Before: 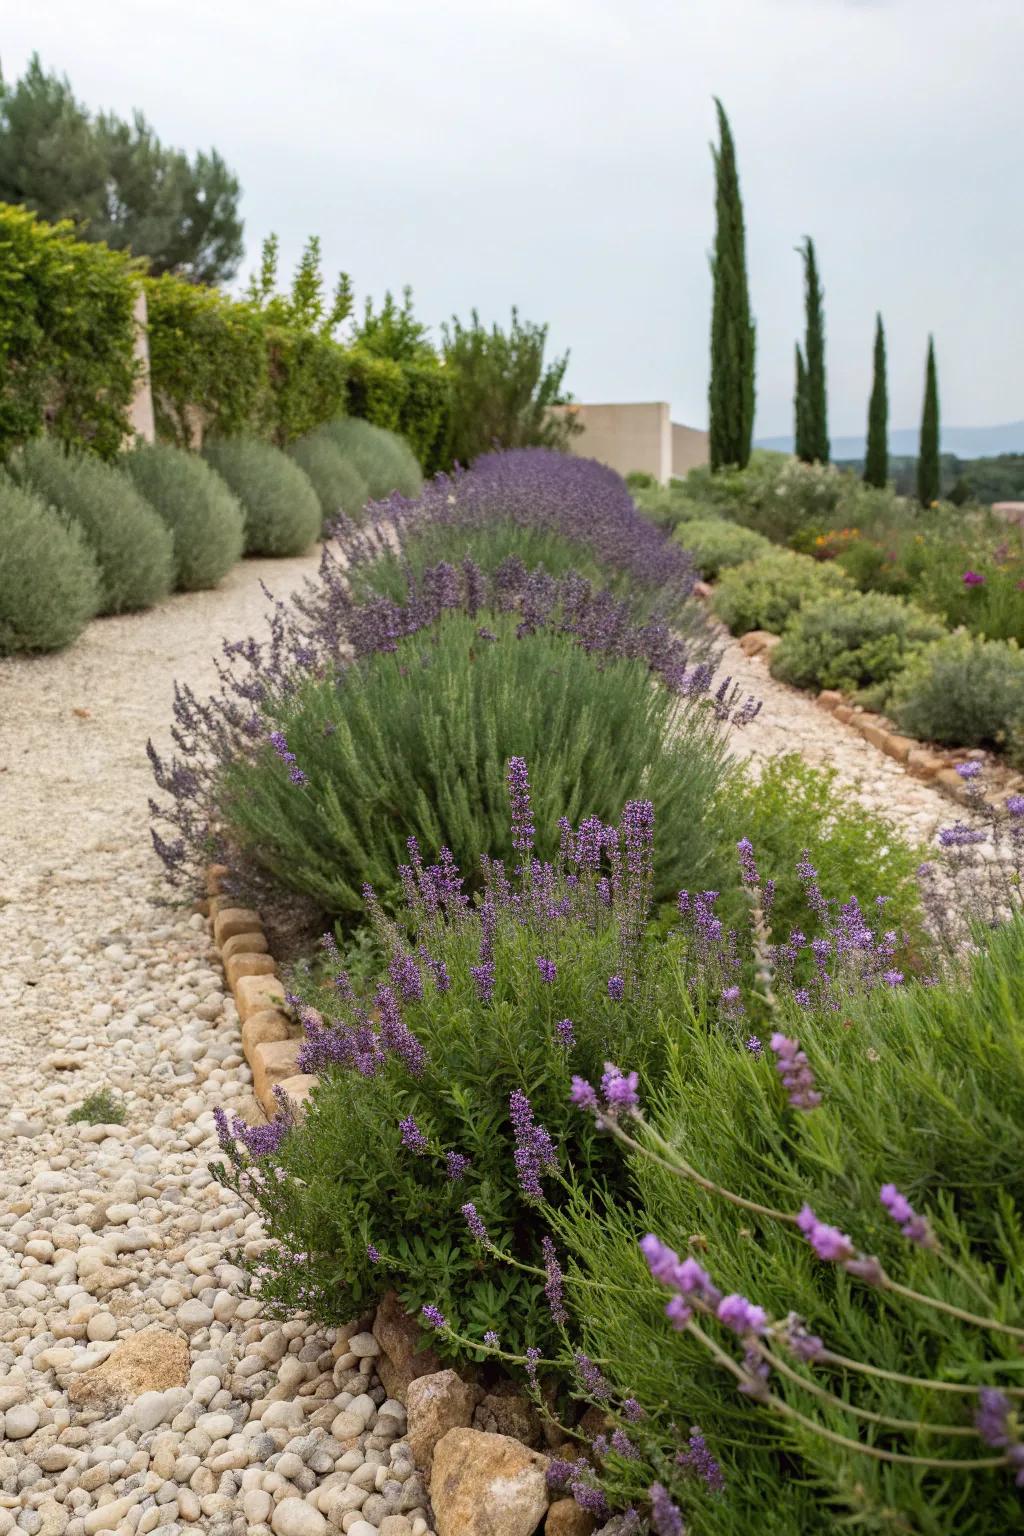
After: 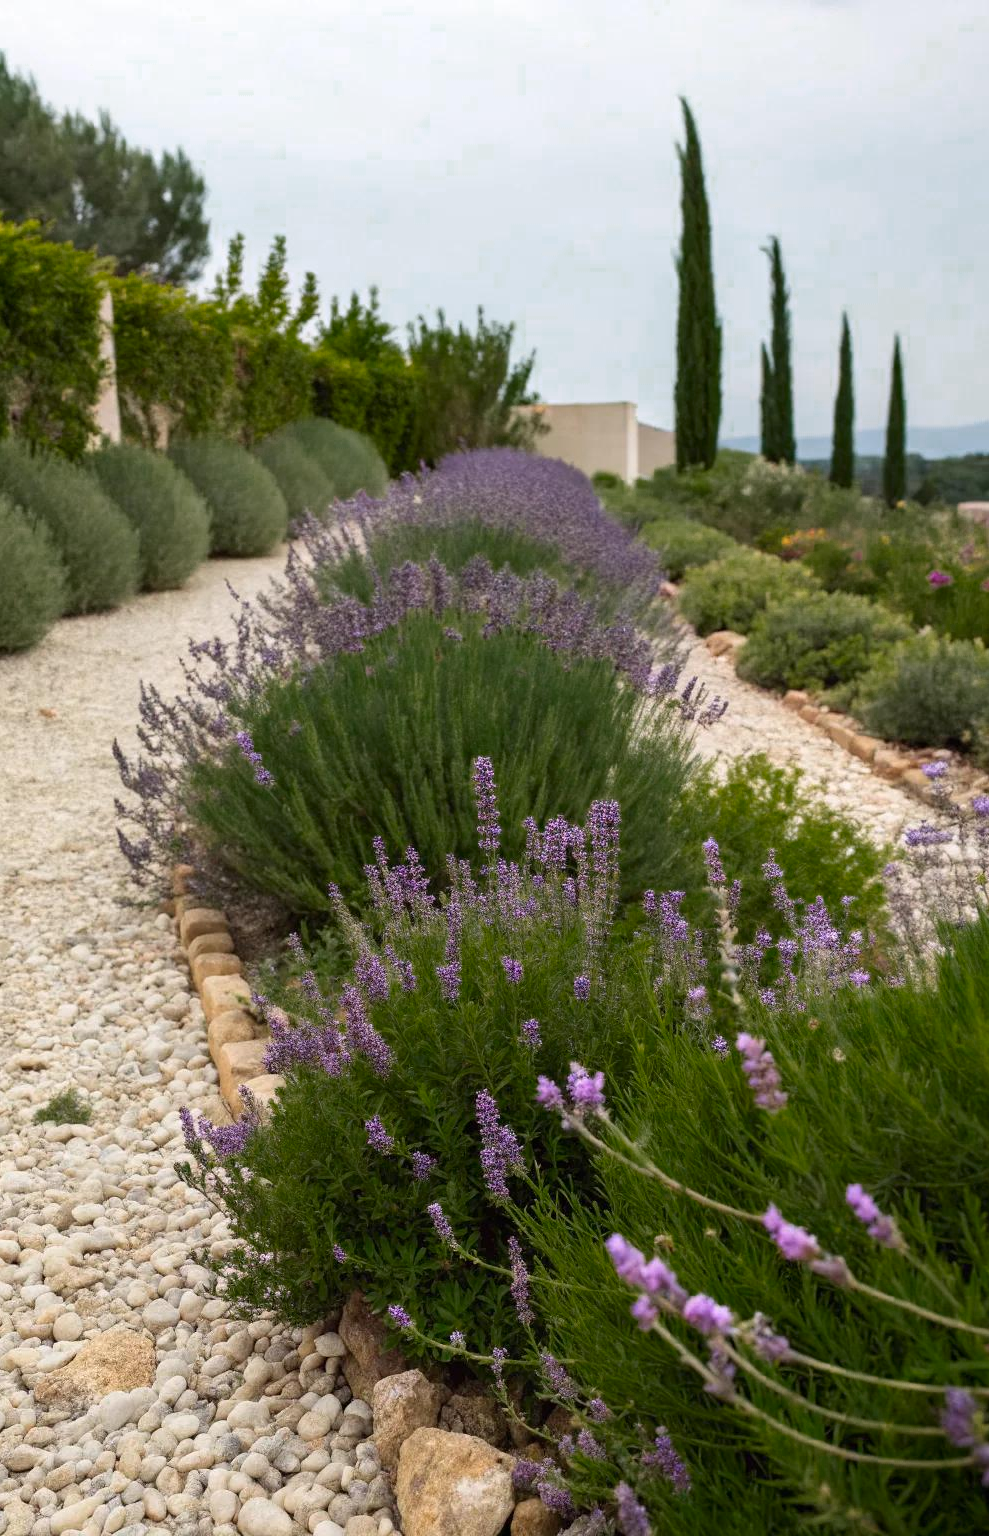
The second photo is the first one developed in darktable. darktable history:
crop and rotate: left 3.328%
color zones: curves: ch0 [(0.25, 0.5) (0.347, 0.092) (0.75, 0.5)]; ch1 [(0.25, 0.5) (0.33, 0.51) (0.75, 0.5)]
